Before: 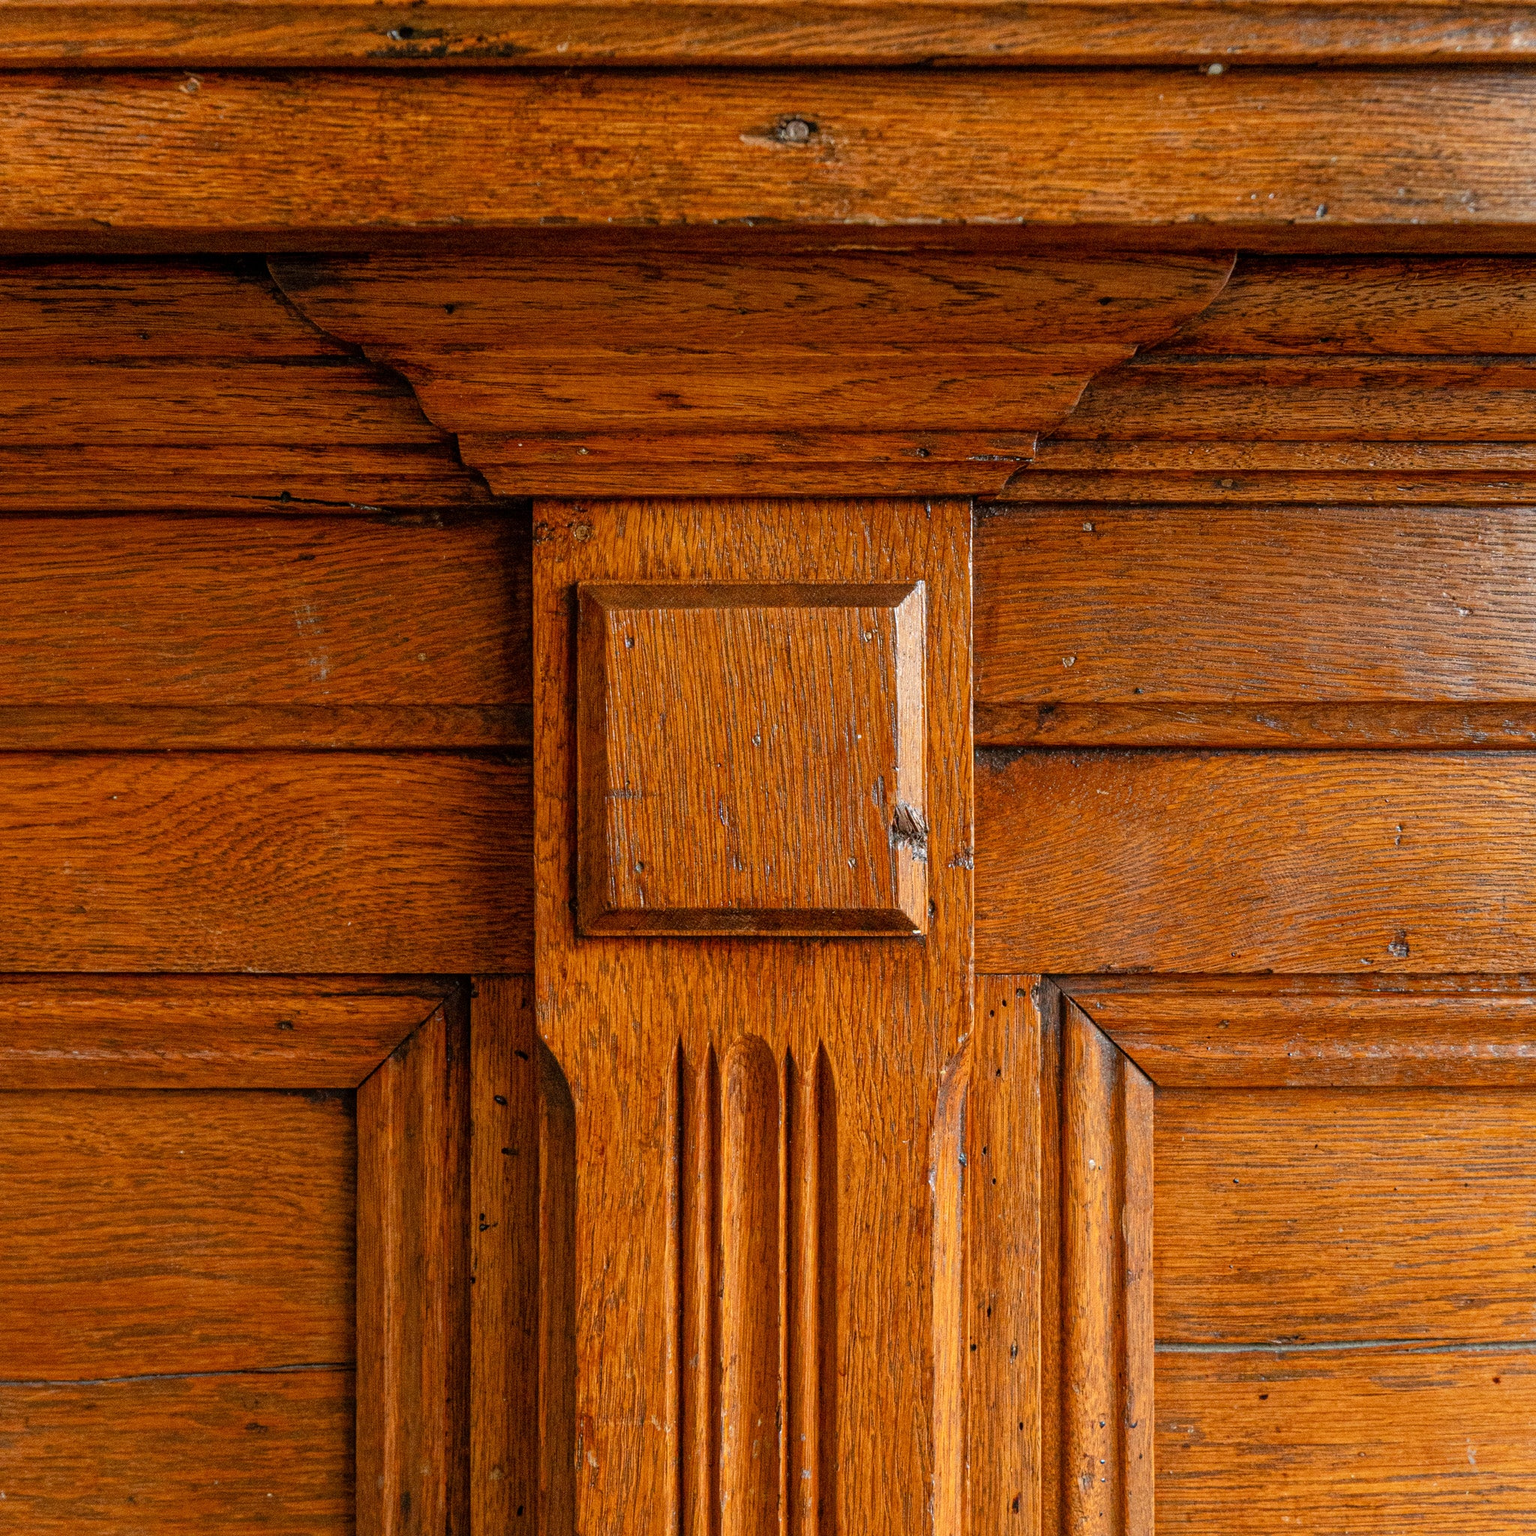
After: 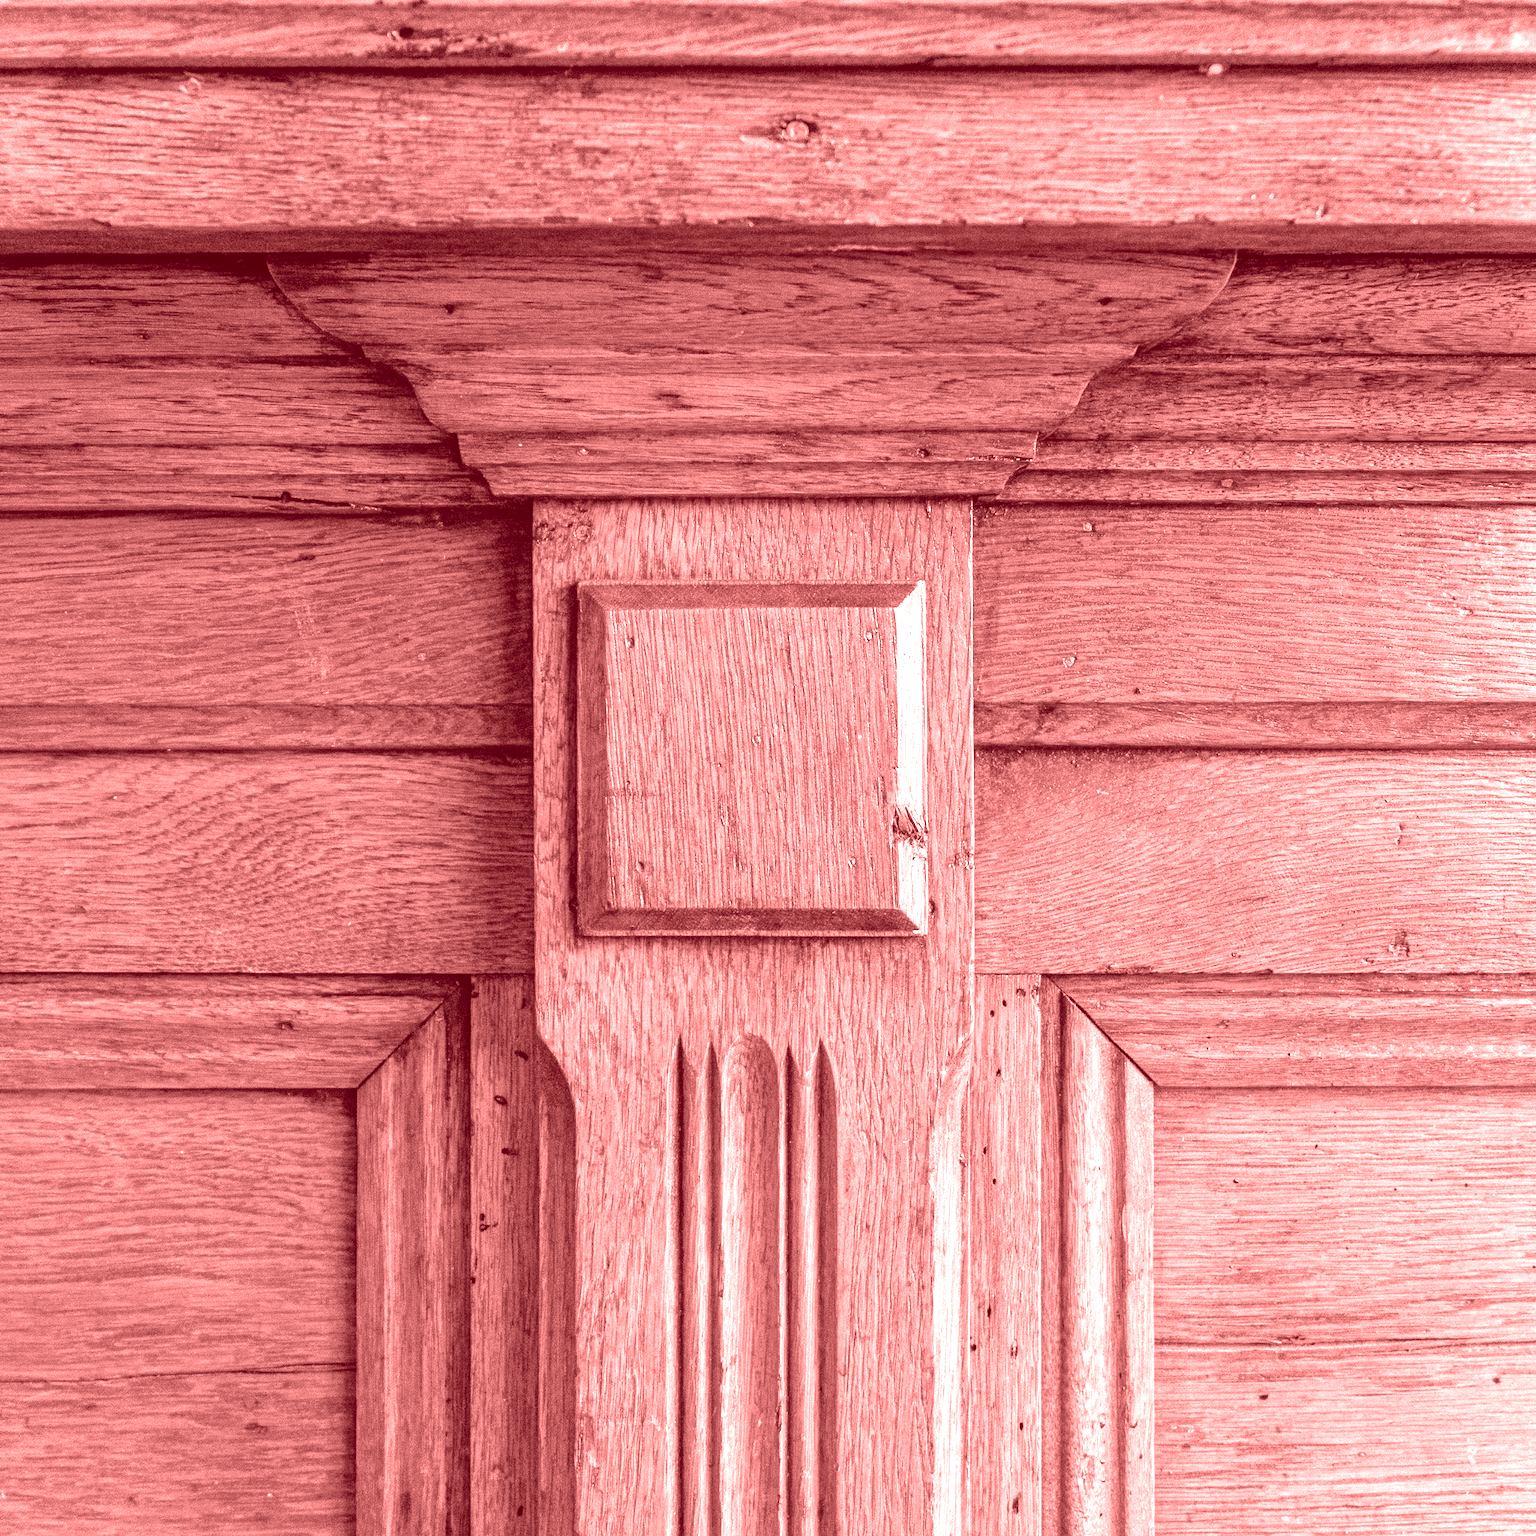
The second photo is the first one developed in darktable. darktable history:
exposure: black level correction 0, exposure 1 EV, compensate highlight preservation false
colorize: saturation 60%, source mix 100%
